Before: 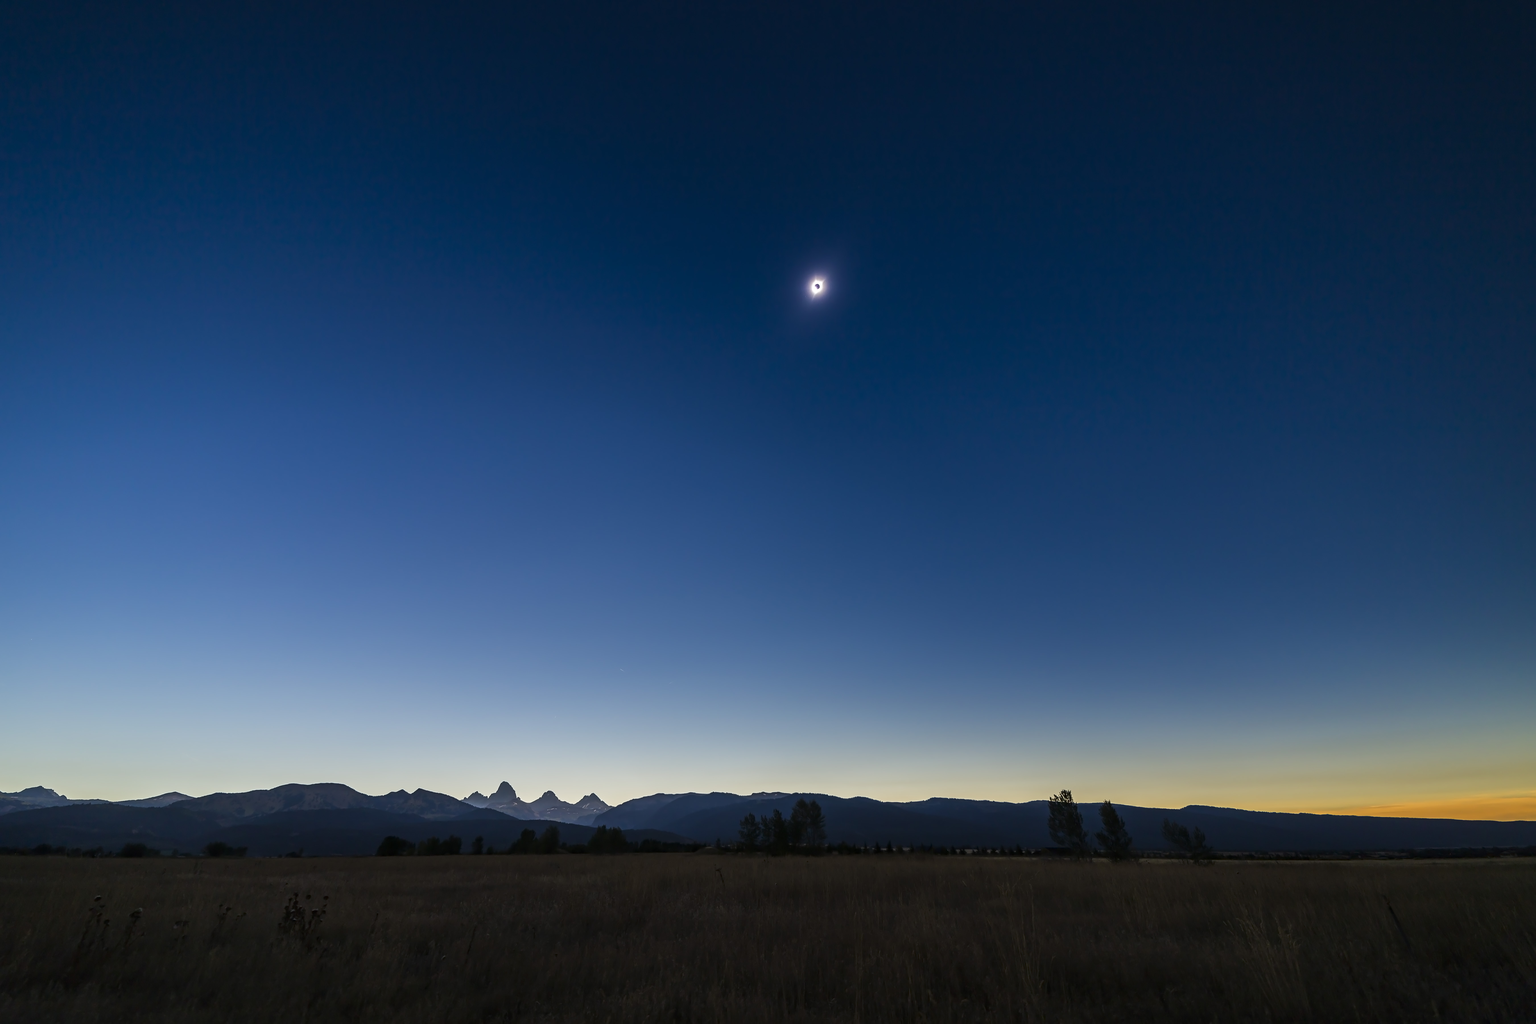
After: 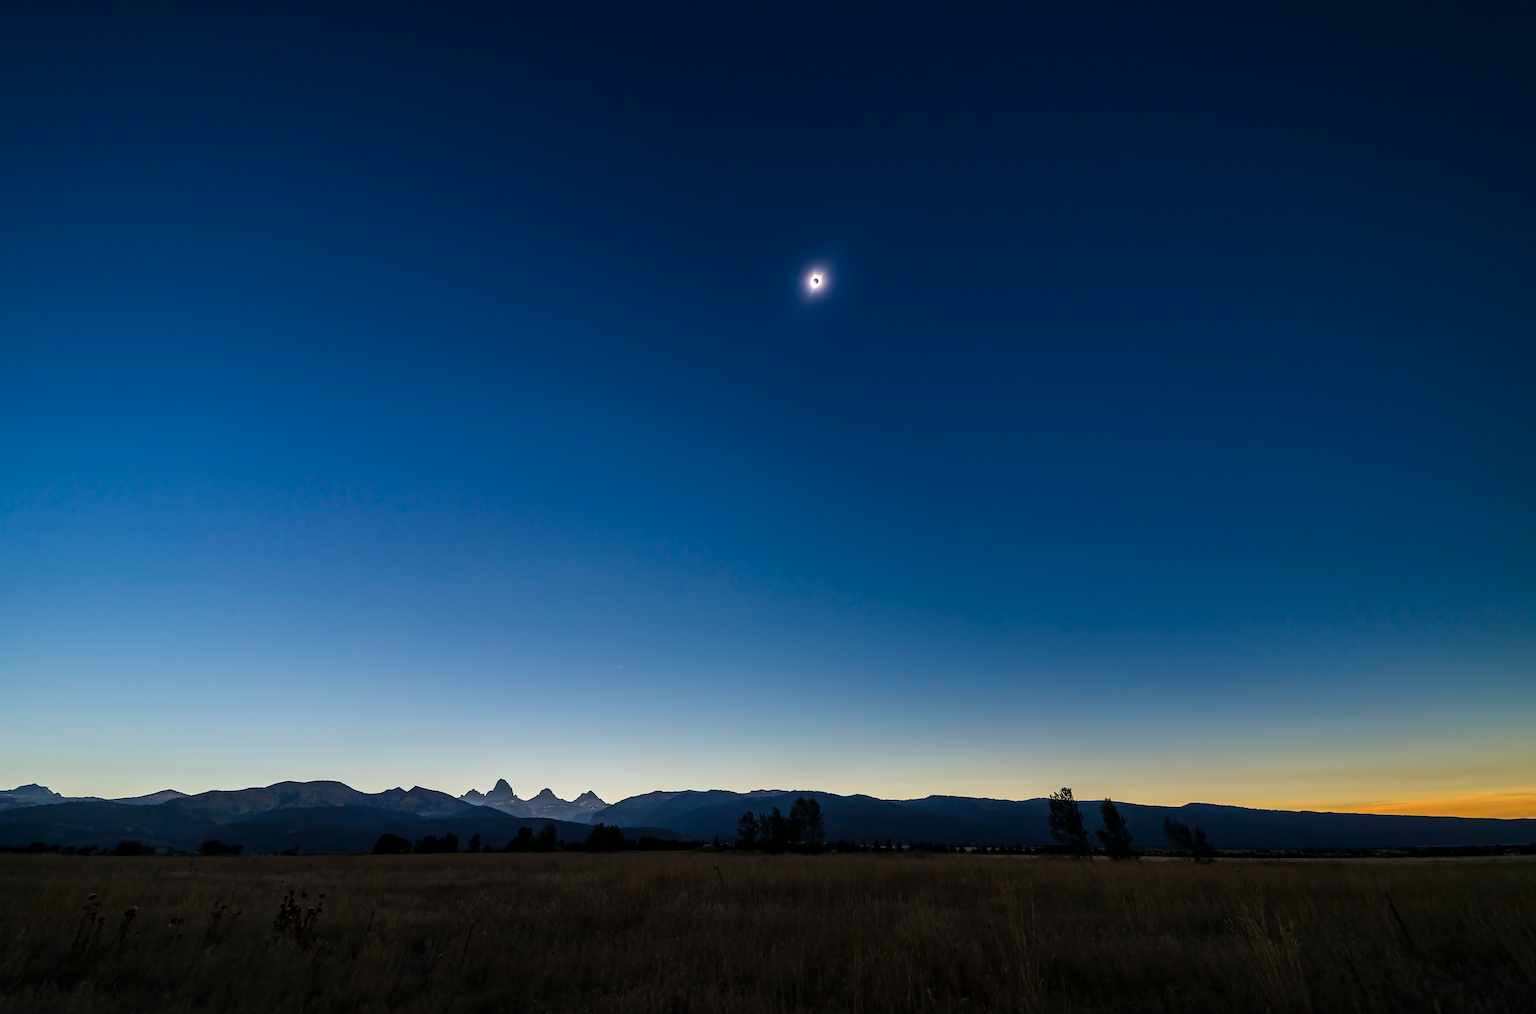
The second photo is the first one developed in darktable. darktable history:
crop: left 0.424%, top 0.747%, right 0.139%, bottom 0.707%
local contrast: mode bilateral grid, contrast 20, coarseness 50, detail 120%, midtone range 0.2
color balance rgb: perceptual saturation grading › global saturation -4.116%, perceptual saturation grading › shadows -1.676%, global vibrance 20%
